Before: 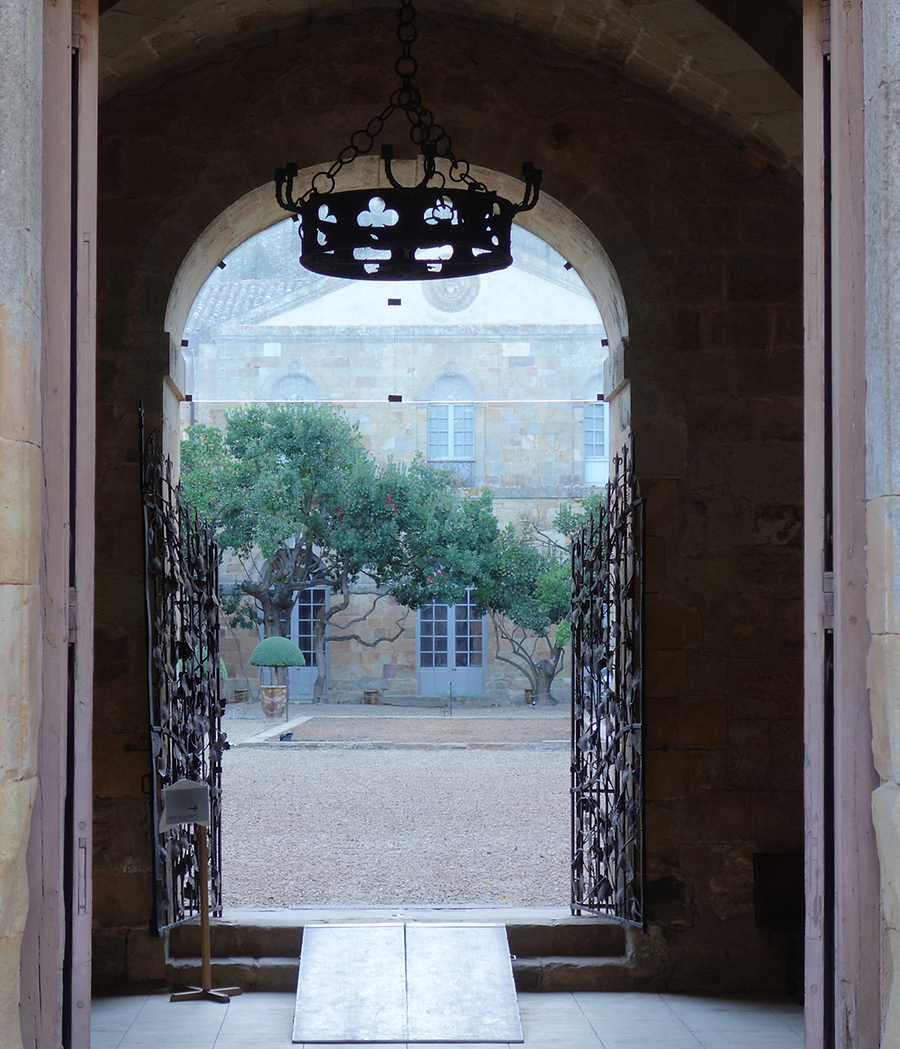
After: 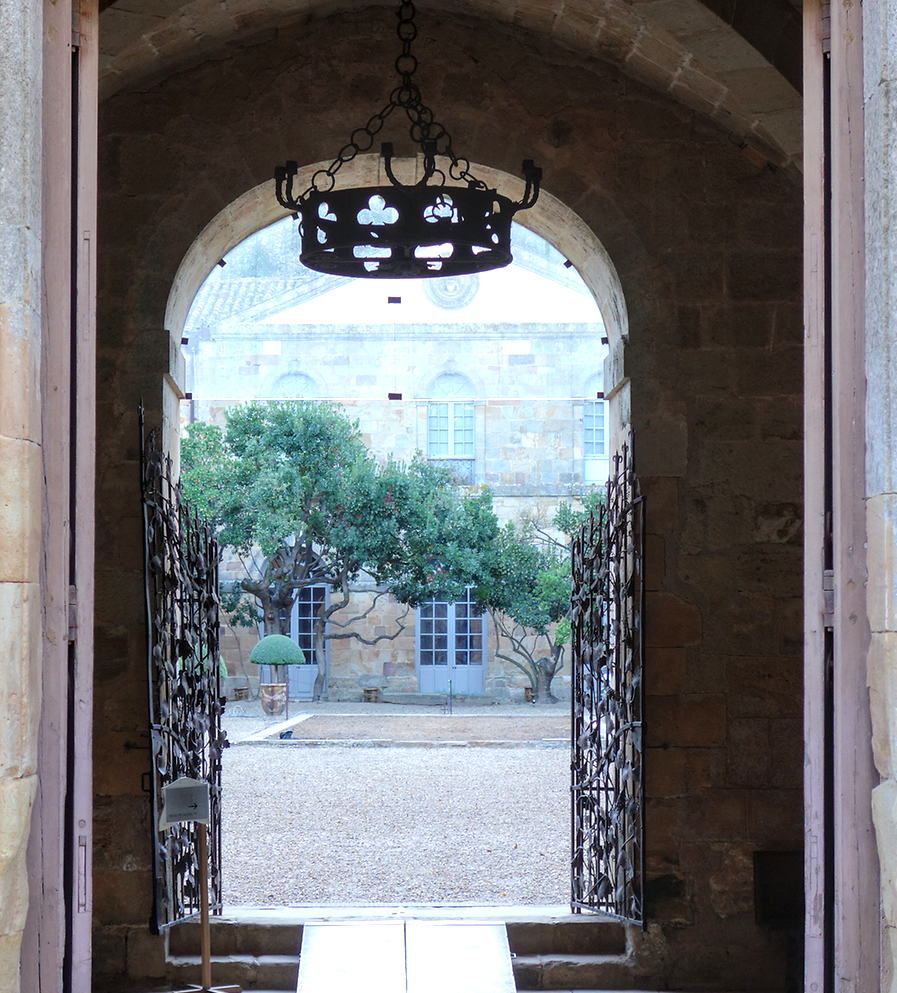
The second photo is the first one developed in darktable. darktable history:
local contrast: detail 130%
crop: top 0.277%, right 0.262%, bottom 5.011%
exposure: exposure 0.601 EV, compensate exposure bias true, compensate highlight preservation false
